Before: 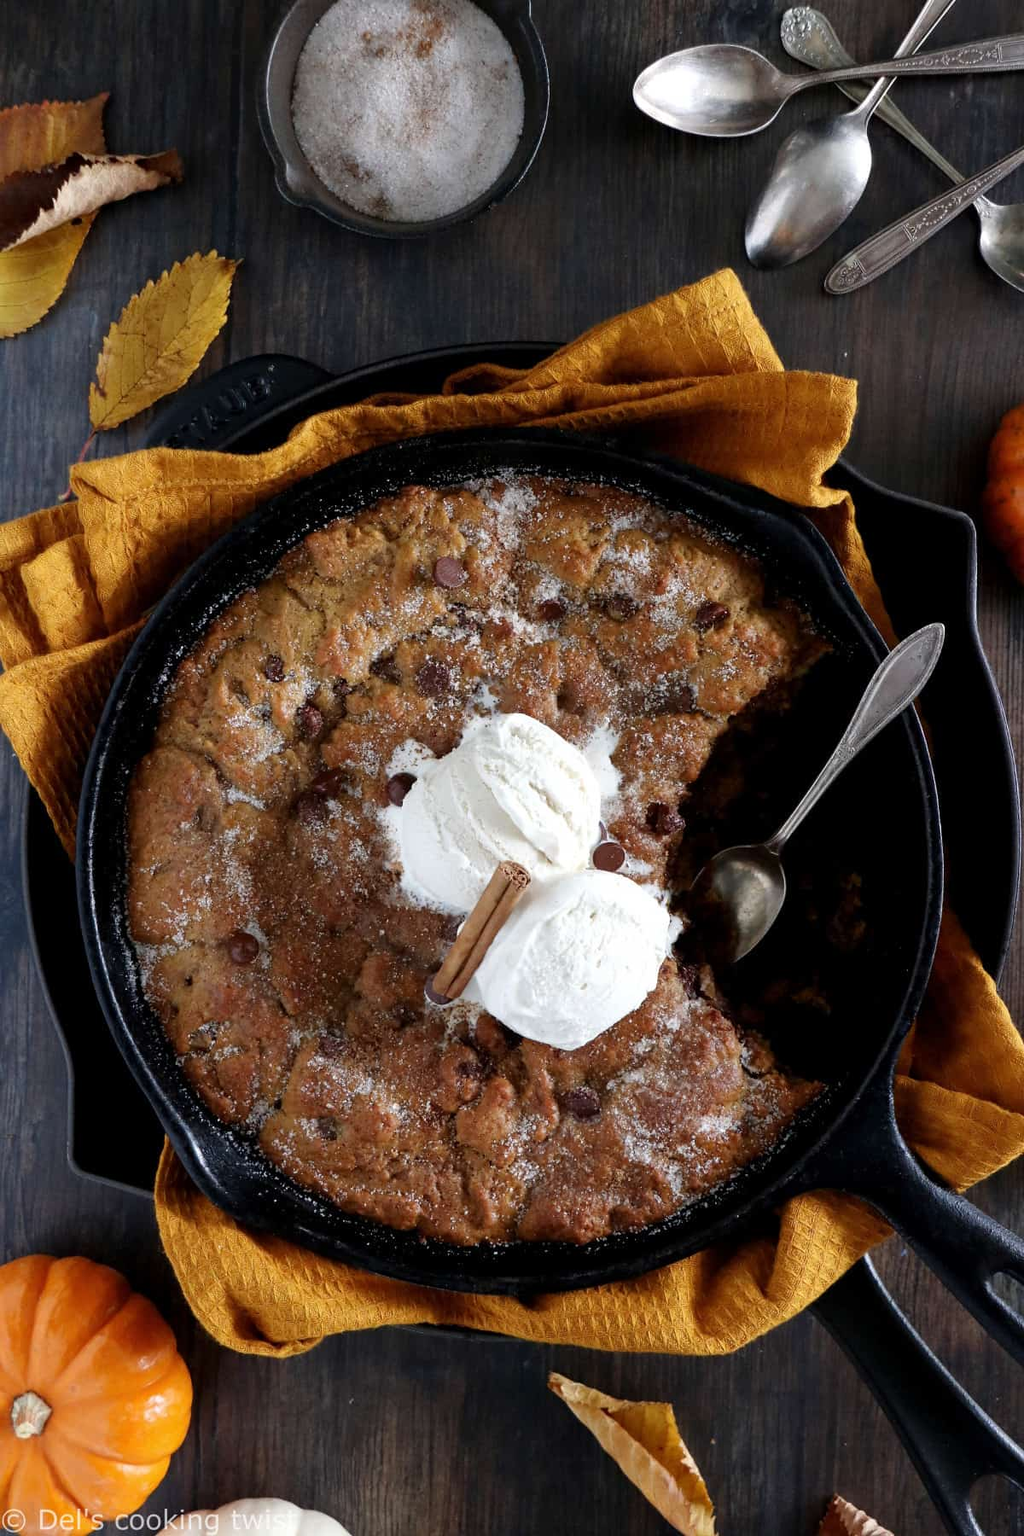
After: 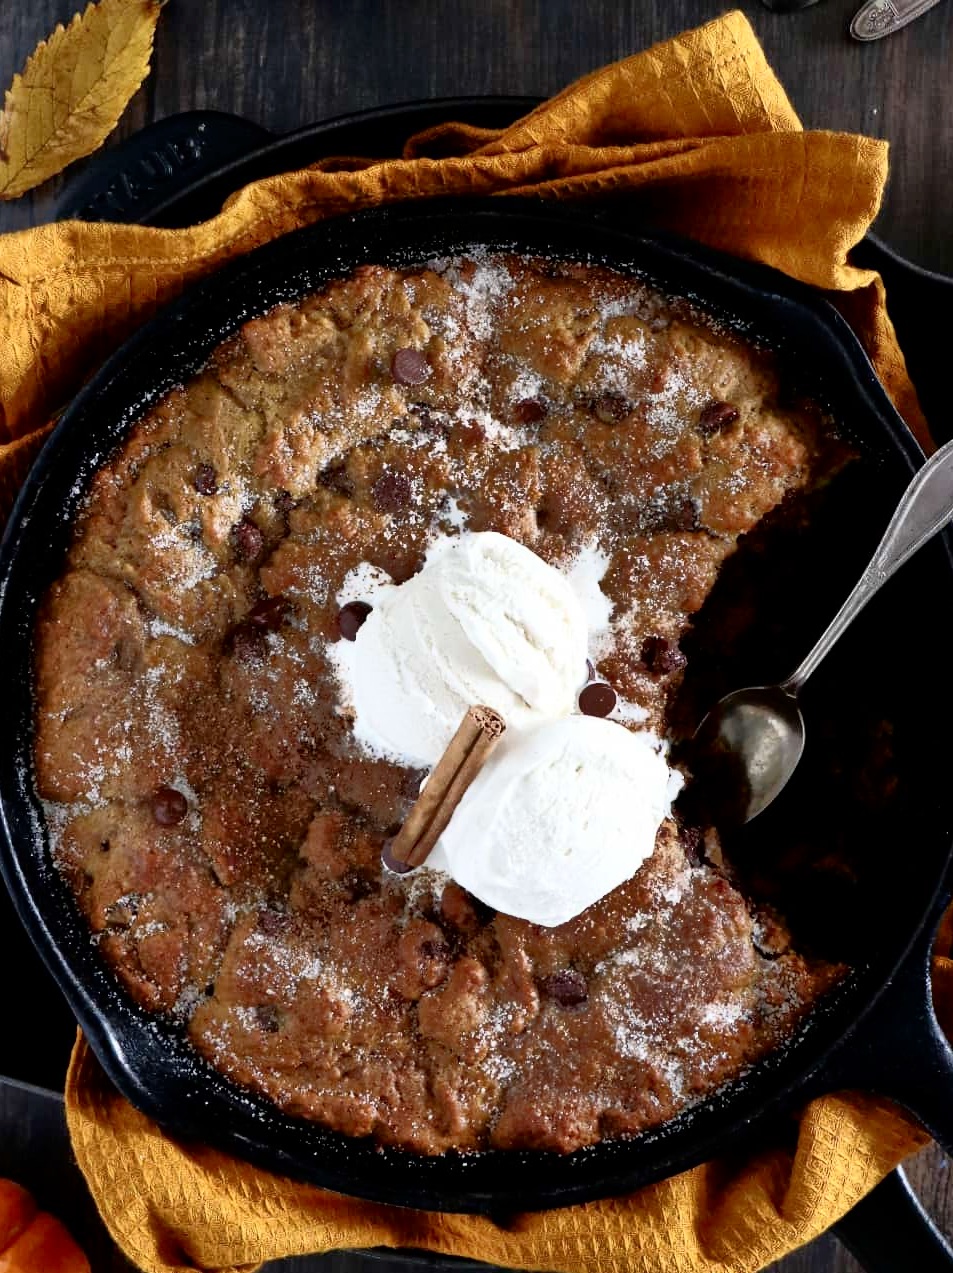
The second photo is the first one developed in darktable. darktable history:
tone equalizer: -8 EV -0.528 EV, -7 EV -0.319 EV, -6 EV -0.083 EV, -5 EV 0.413 EV, -4 EV 0.985 EV, -3 EV 0.791 EV, -2 EV -0.01 EV, -1 EV 0.14 EV, +0 EV -0.012 EV, smoothing 1
color balance: mode lift, gamma, gain (sRGB)
crop: left 9.712%, top 16.928%, right 10.845%, bottom 12.332%
contrast brightness saturation: contrast 0.28
